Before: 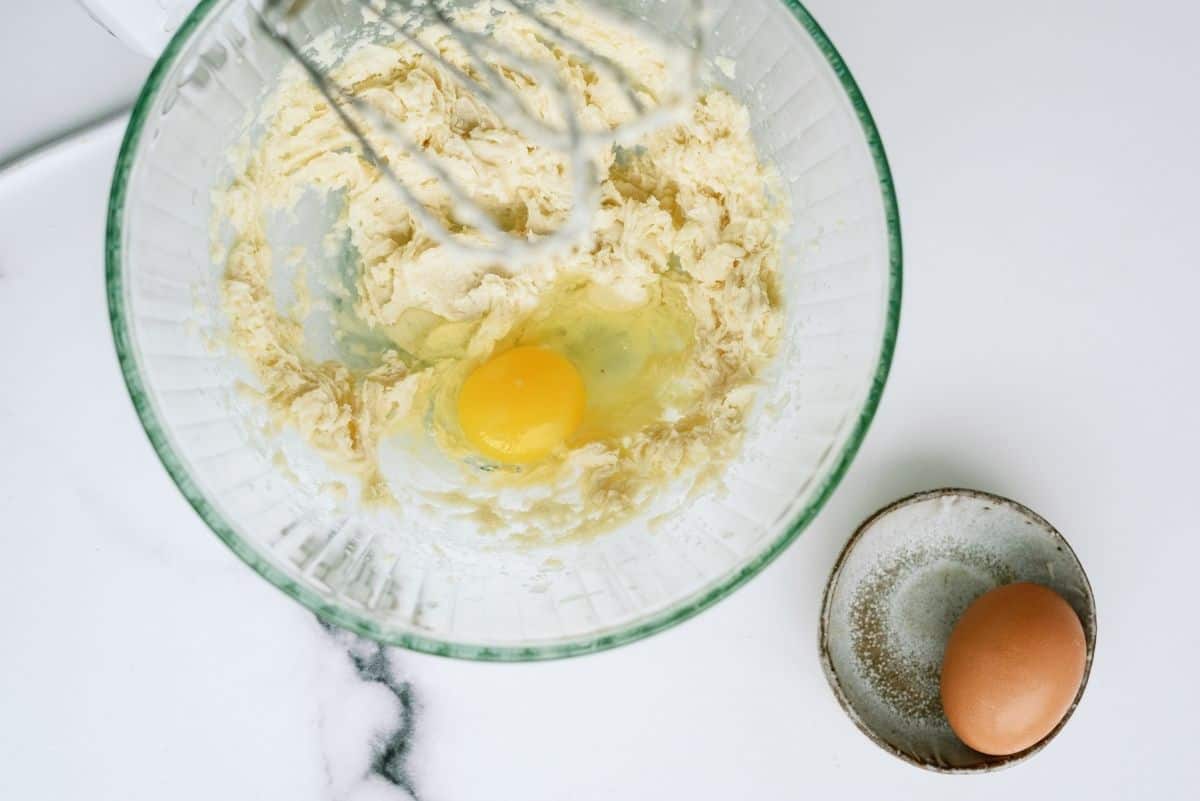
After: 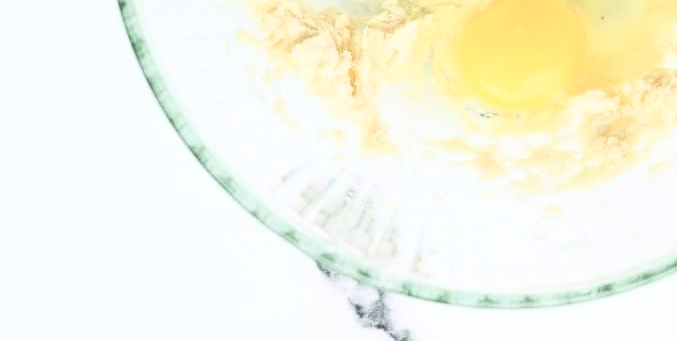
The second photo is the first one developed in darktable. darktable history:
crop: top 44.164%, right 43.573%, bottom 13.146%
local contrast: mode bilateral grid, contrast 20, coarseness 49, detail 119%, midtone range 0.2
contrast brightness saturation: contrast 0.434, brightness 0.562, saturation -0.196
